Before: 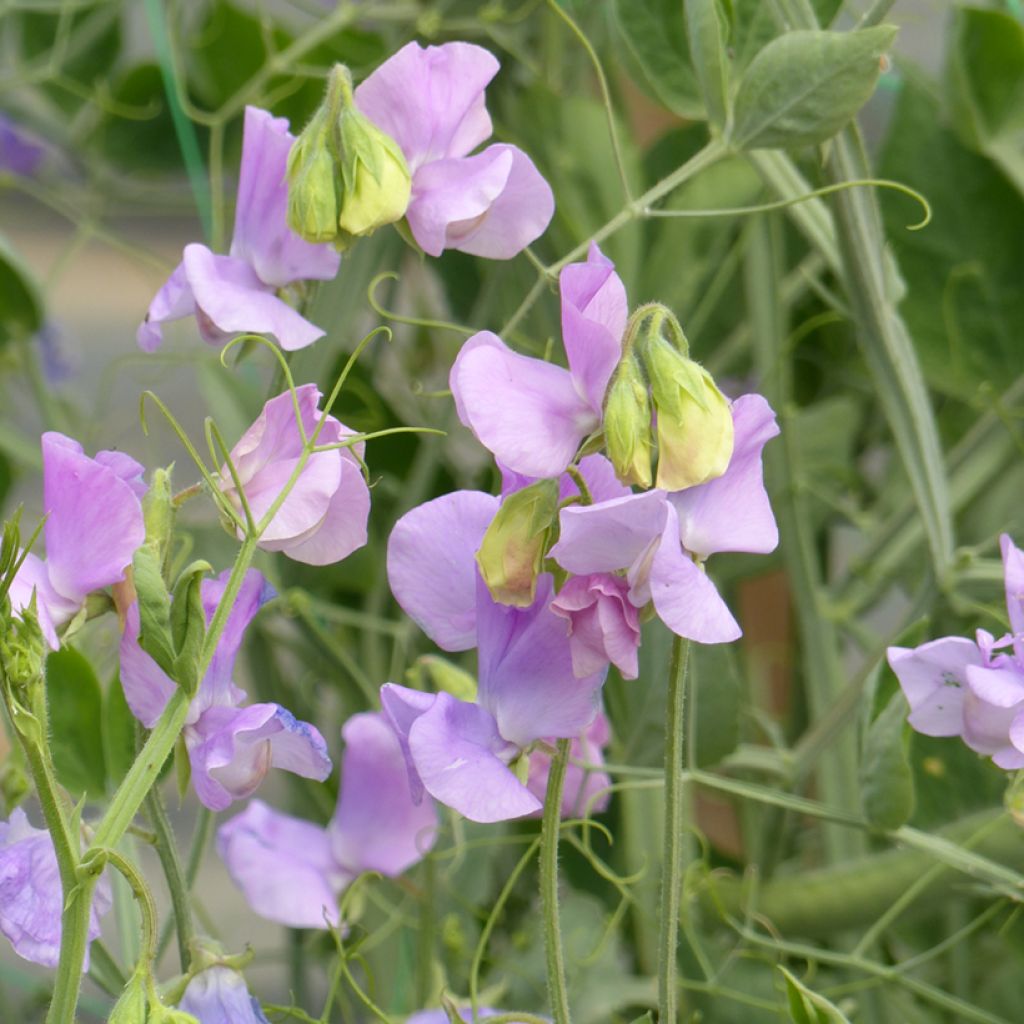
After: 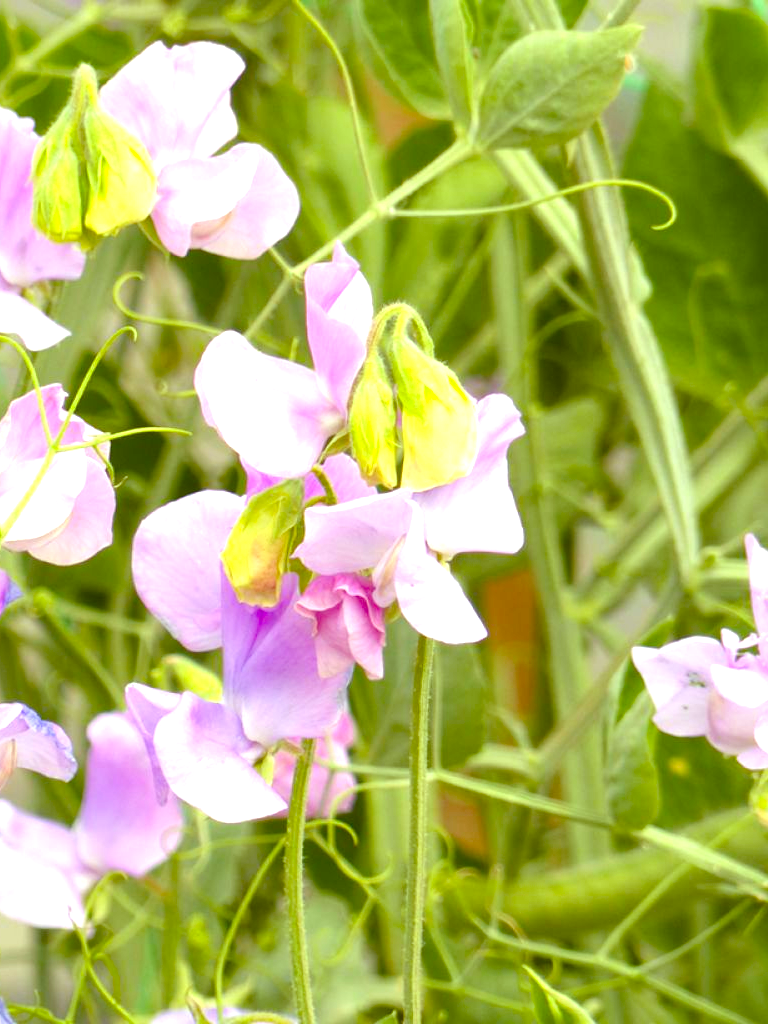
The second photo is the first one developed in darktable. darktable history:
crop and rotate: left 24.956%
exposure: black level correction 0, exposure 1.102 EV, compensate highlight preservation false
color correction: highlights a* -5.64, highlights b* 11.15
color balance rgb: power › chroma 1.535%, power › hue 25.46°, perceptual saturation grading › global saturation 34.659%, perceptual saturation grading › highlights -29.865%, perceptual saturation grading › shadows 35.818%, global vibrance 20%
